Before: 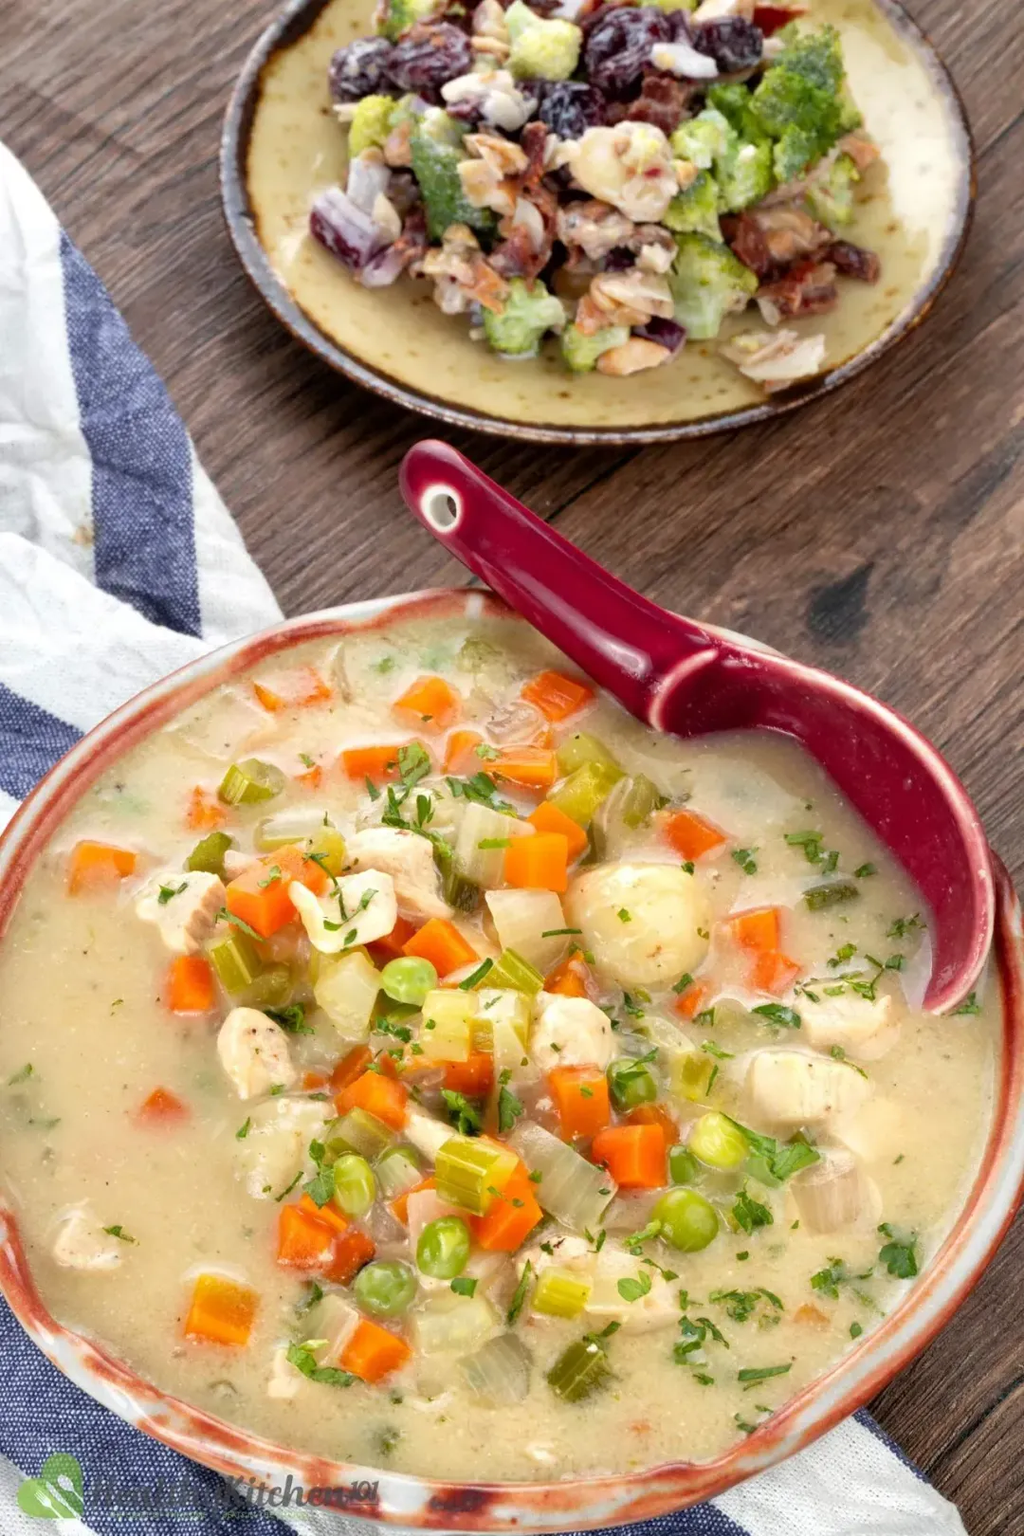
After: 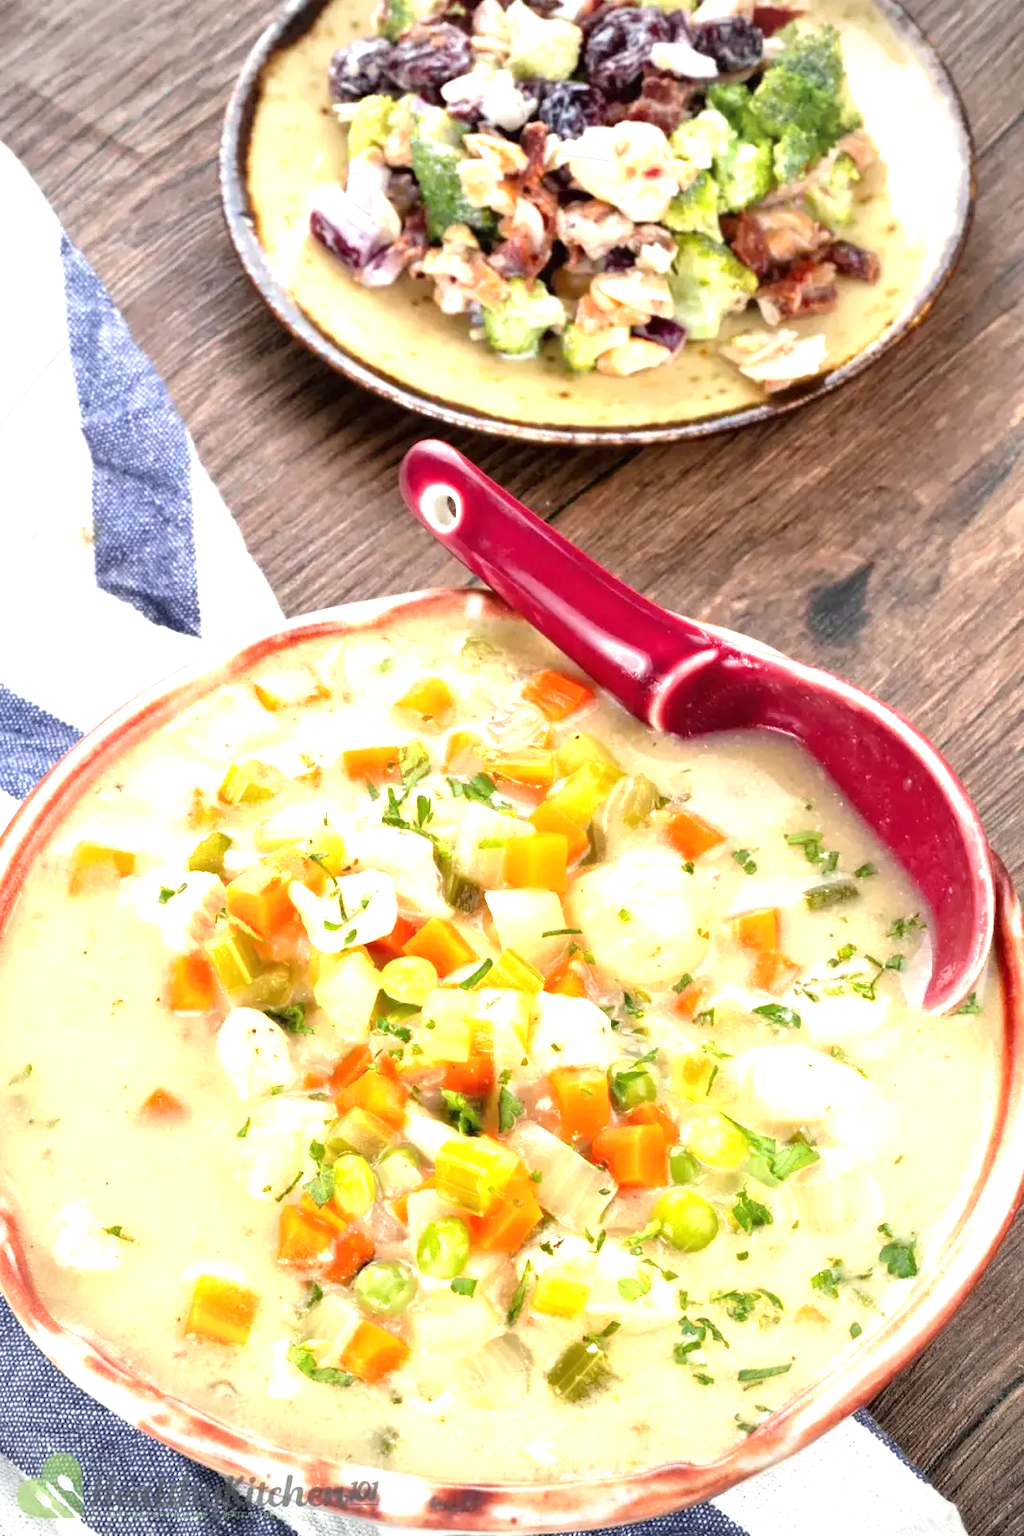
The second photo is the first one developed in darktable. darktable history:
vignetting: unbound false
exposure: black level correction 0, exposure 1.2 EV, compensate highlight preservation false
